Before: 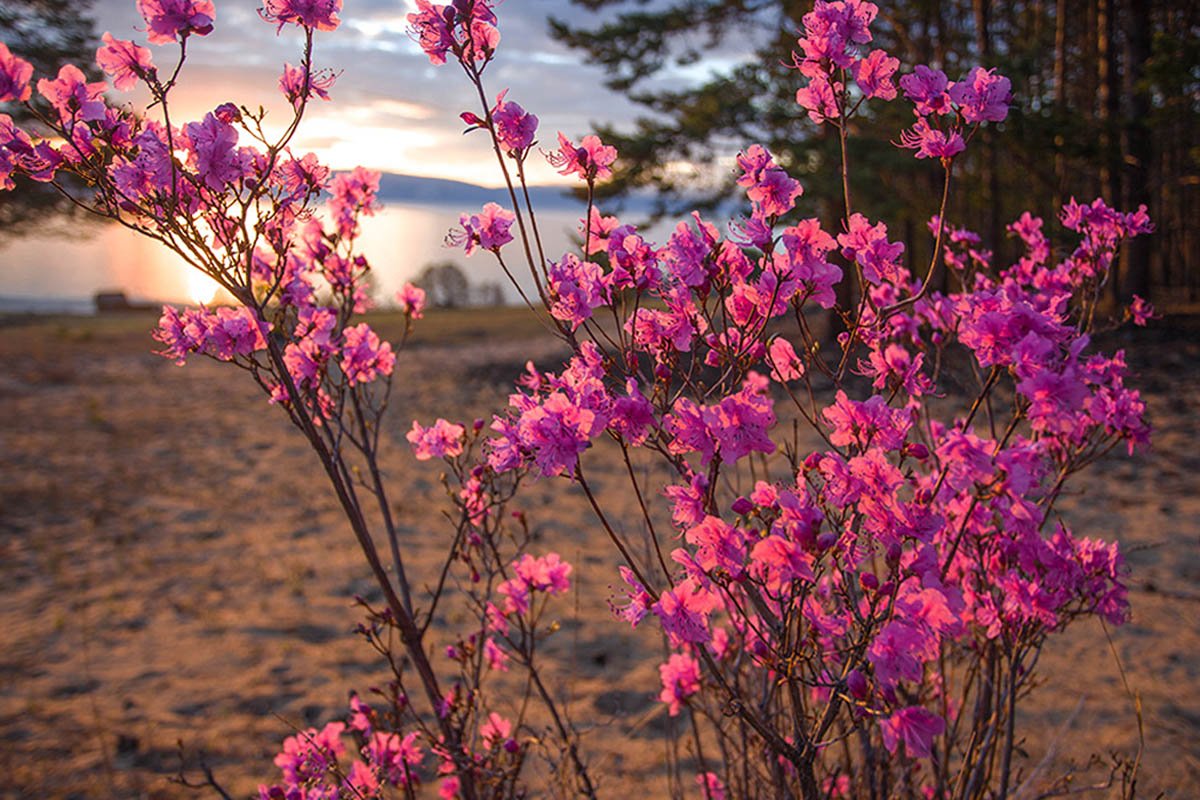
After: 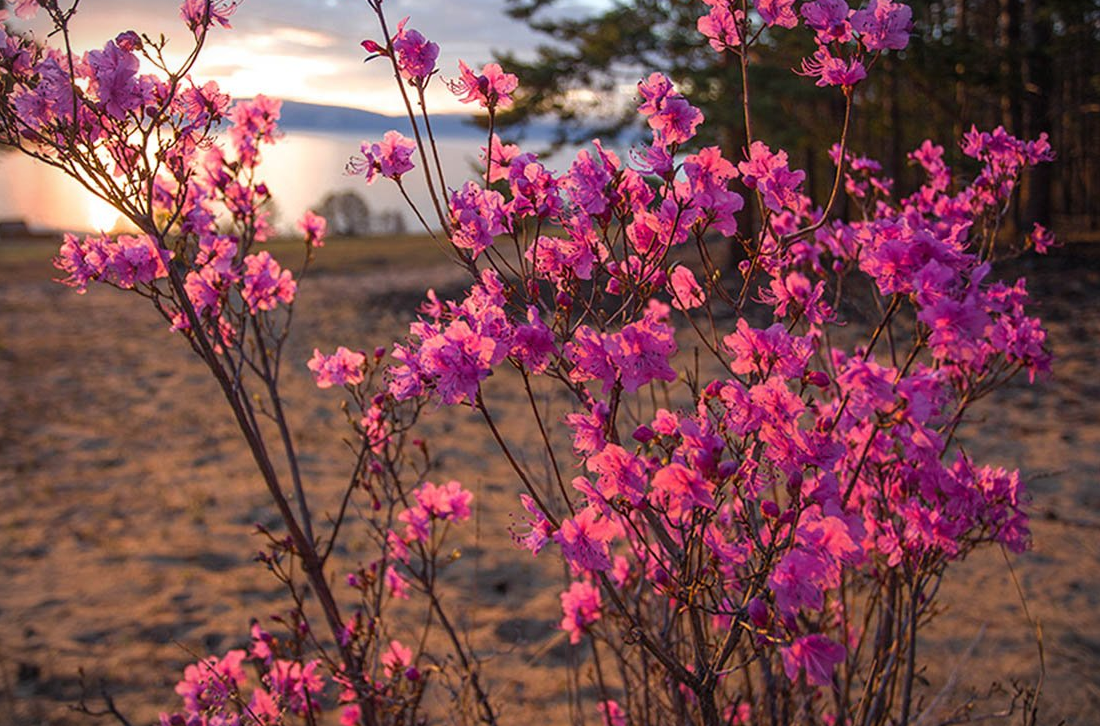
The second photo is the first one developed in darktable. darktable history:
crop and rotate: left 8.262%, top 9.226%
vignetting: fall-off start 100%, brightness -0.282, width/height ratio 1.31
